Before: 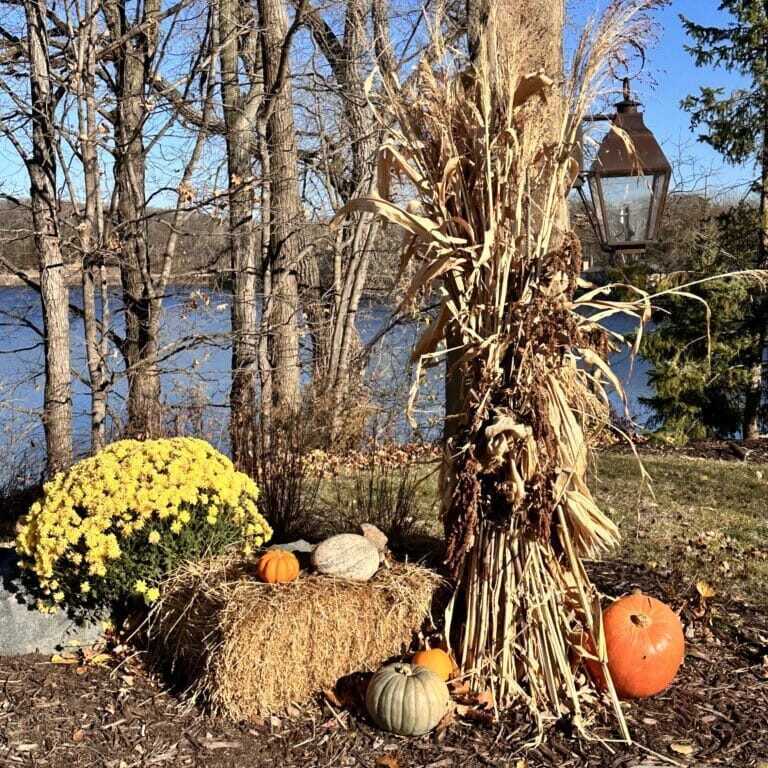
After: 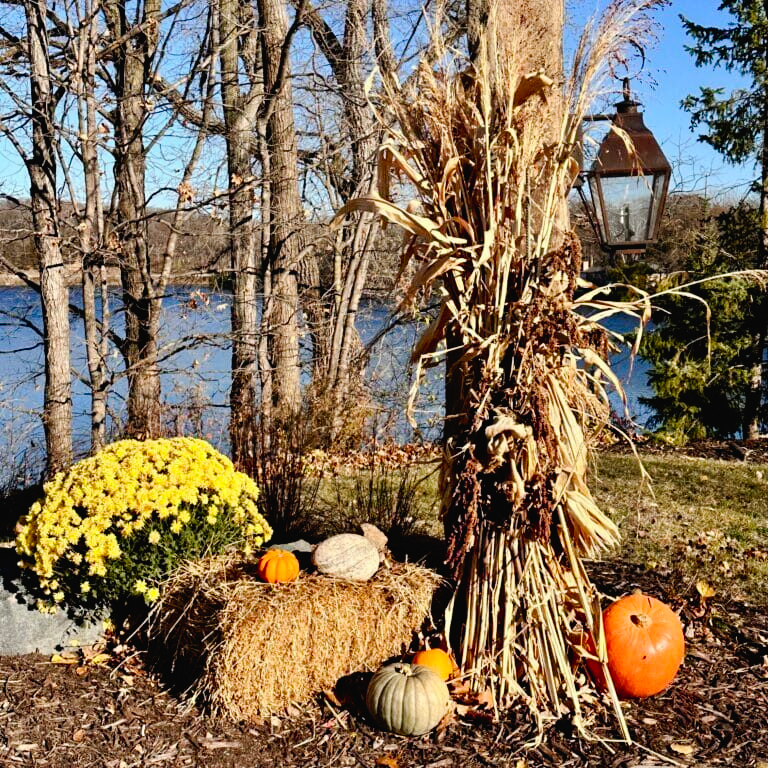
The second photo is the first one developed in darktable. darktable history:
tone curve: curves: ch0 [(0, 0.019) (0.11, 0.036) (0.259, 0.214) (0.378, 0.365) (0.499, 0.529) (1, 1)], preserve colors none
